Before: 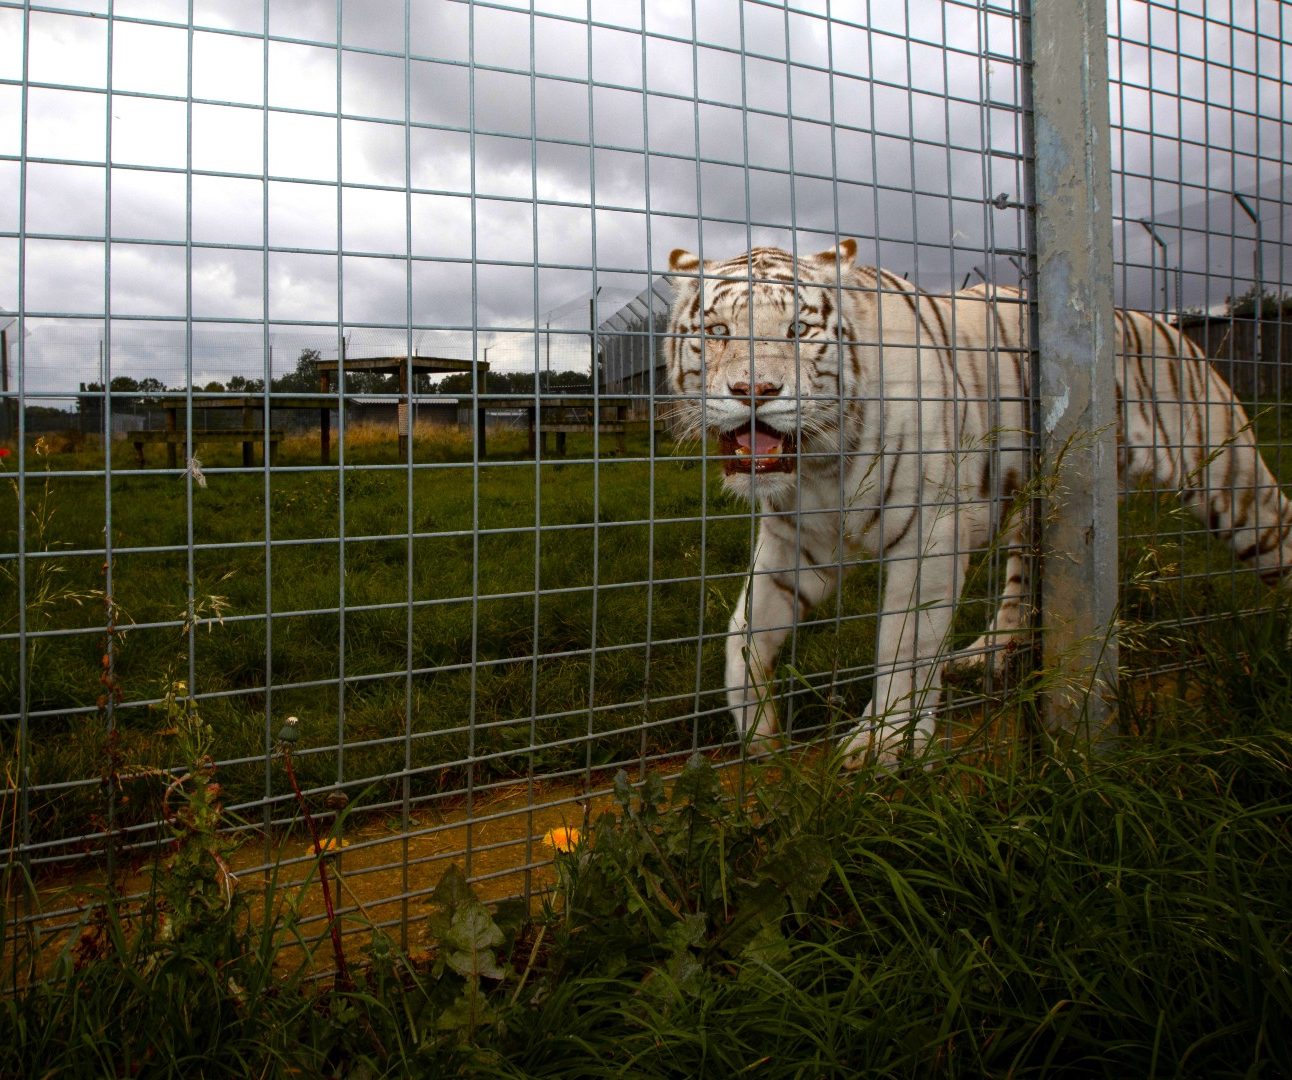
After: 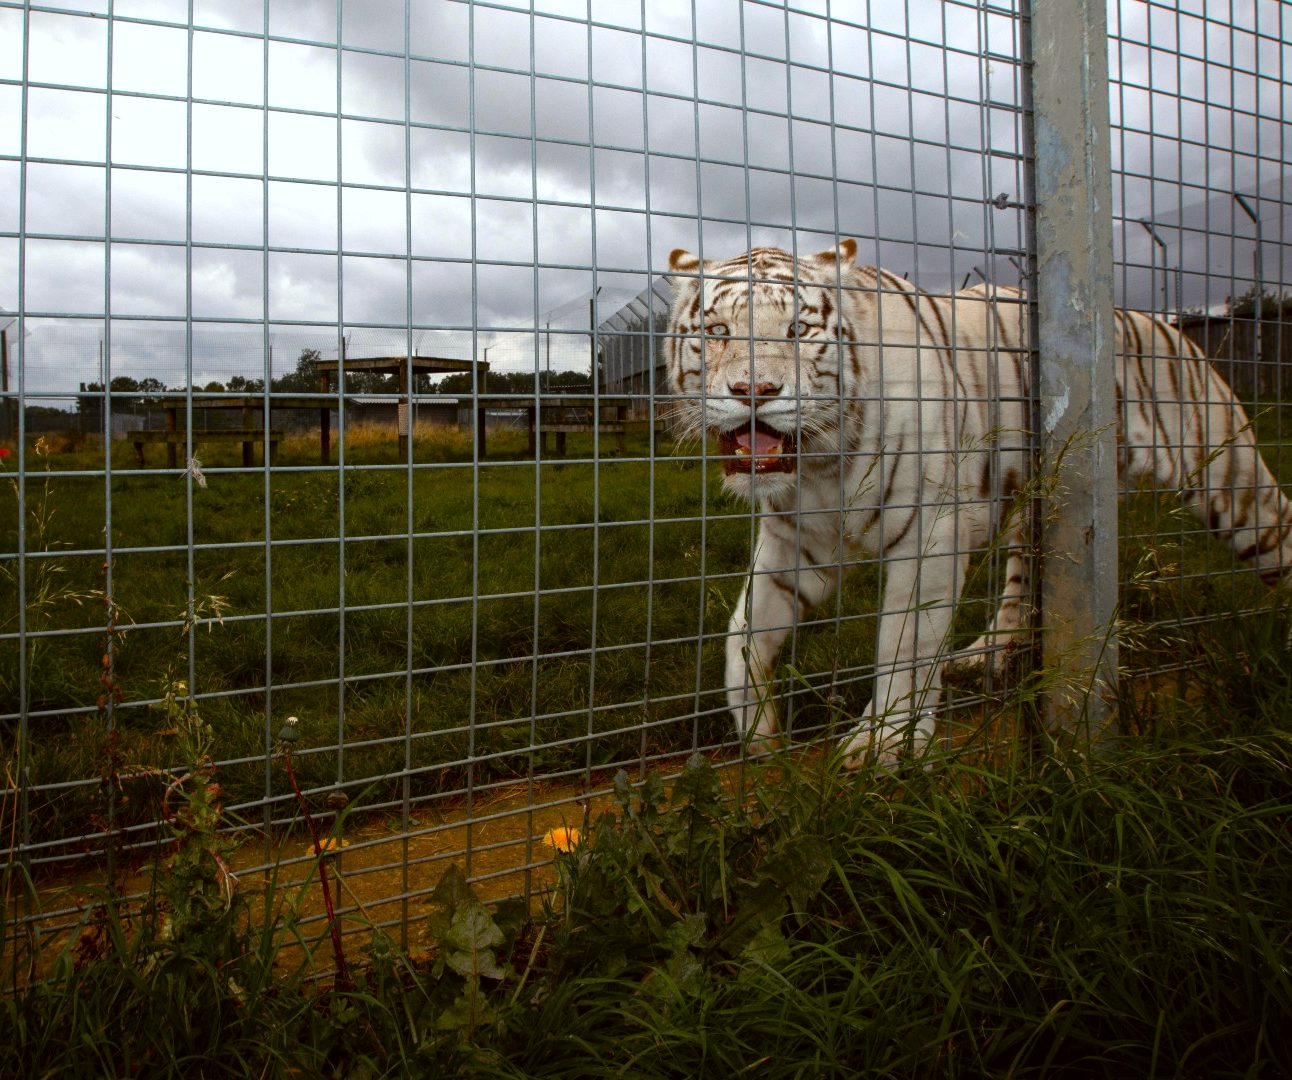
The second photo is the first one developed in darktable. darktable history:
color correction: highlights a* -2.78, highlights b* -2.34, shadows a* 2.18, shadows b* 2.93
